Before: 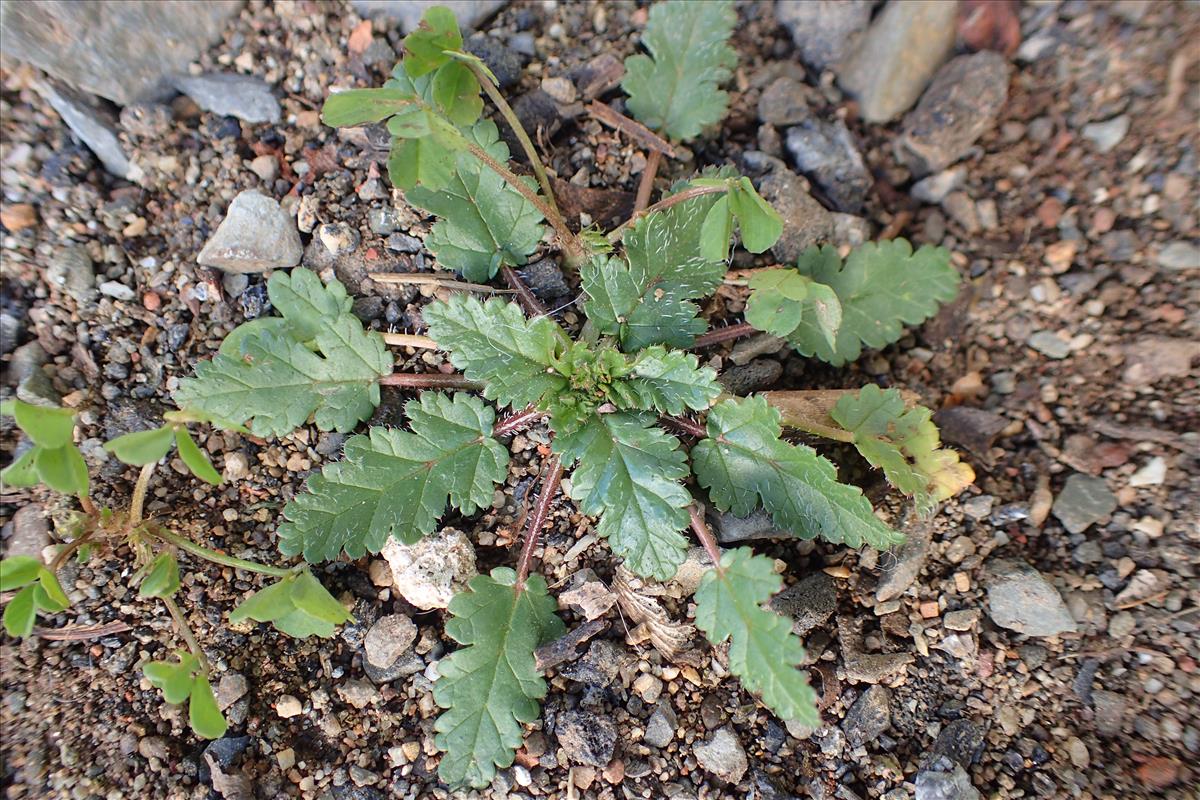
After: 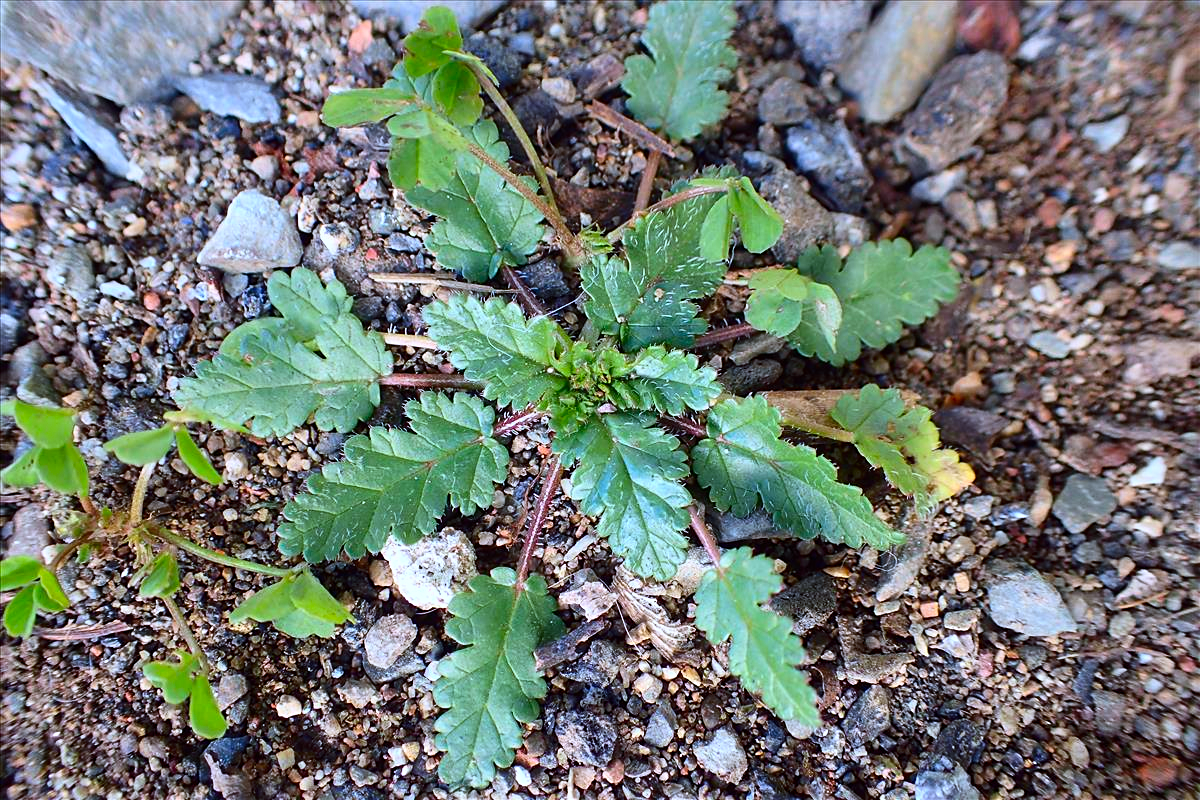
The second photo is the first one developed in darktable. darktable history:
contrast brightness saturation: contrast 0.18, saturation 0.3
white balance: red 0.931, blue 1.11
sharpen: amount 0.2
color balance: lift [1, 1, 0.999, 1.001], gamma [1, 1.003, 1.005, 0.995], gain [1, 0.992, 0.988, 1.012], contrast 5%, output saturation 110%
